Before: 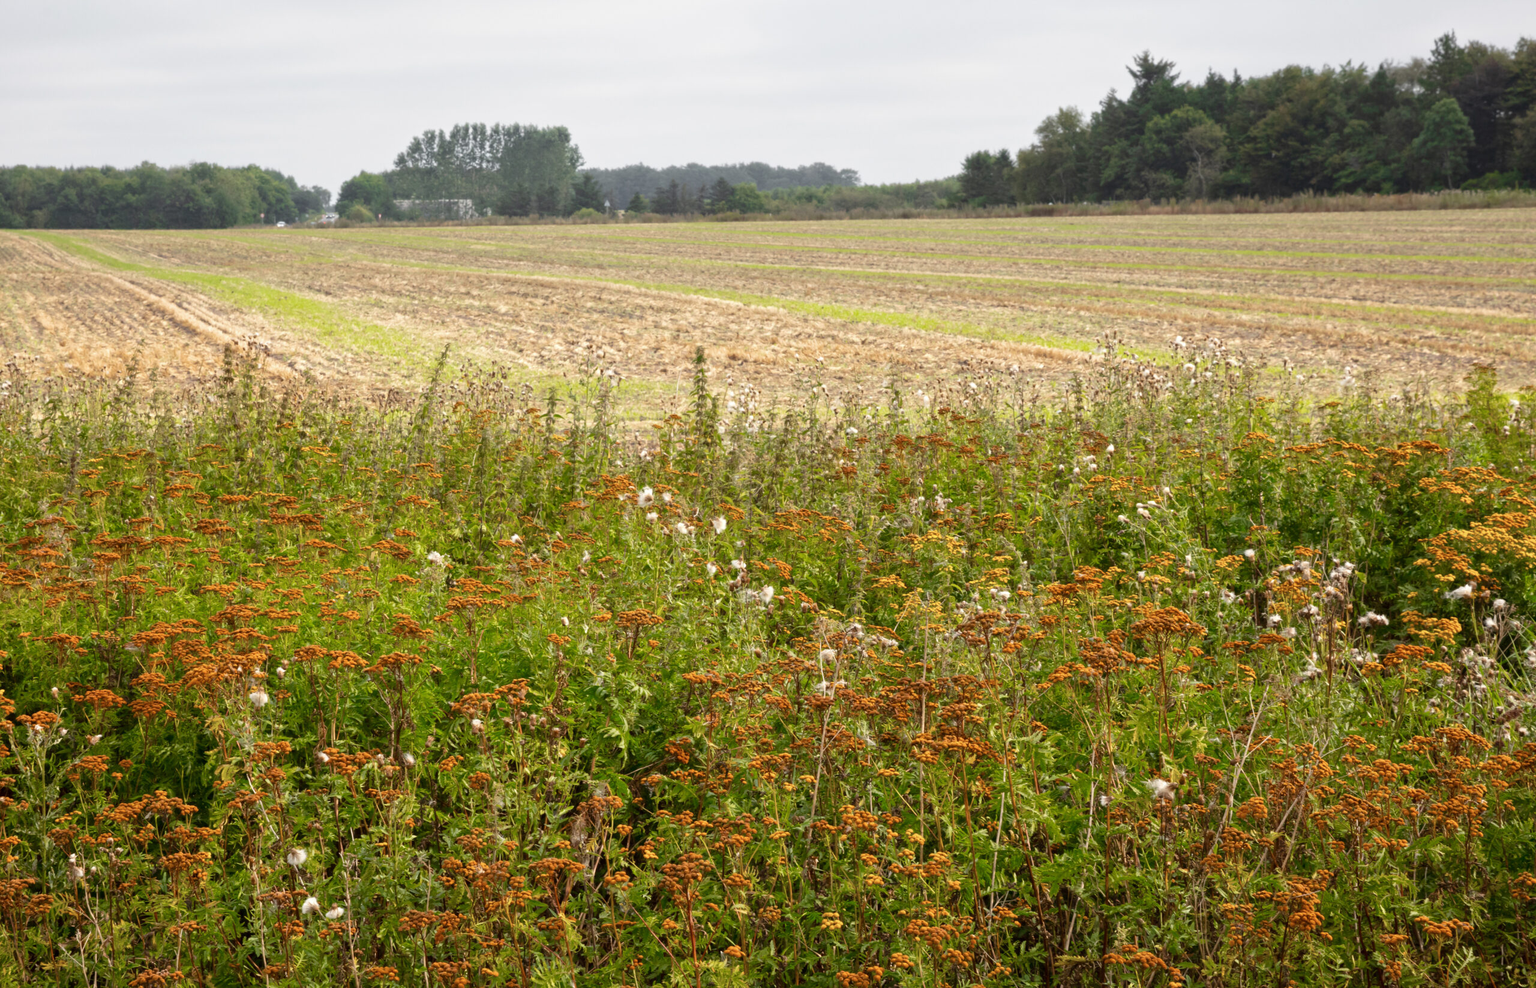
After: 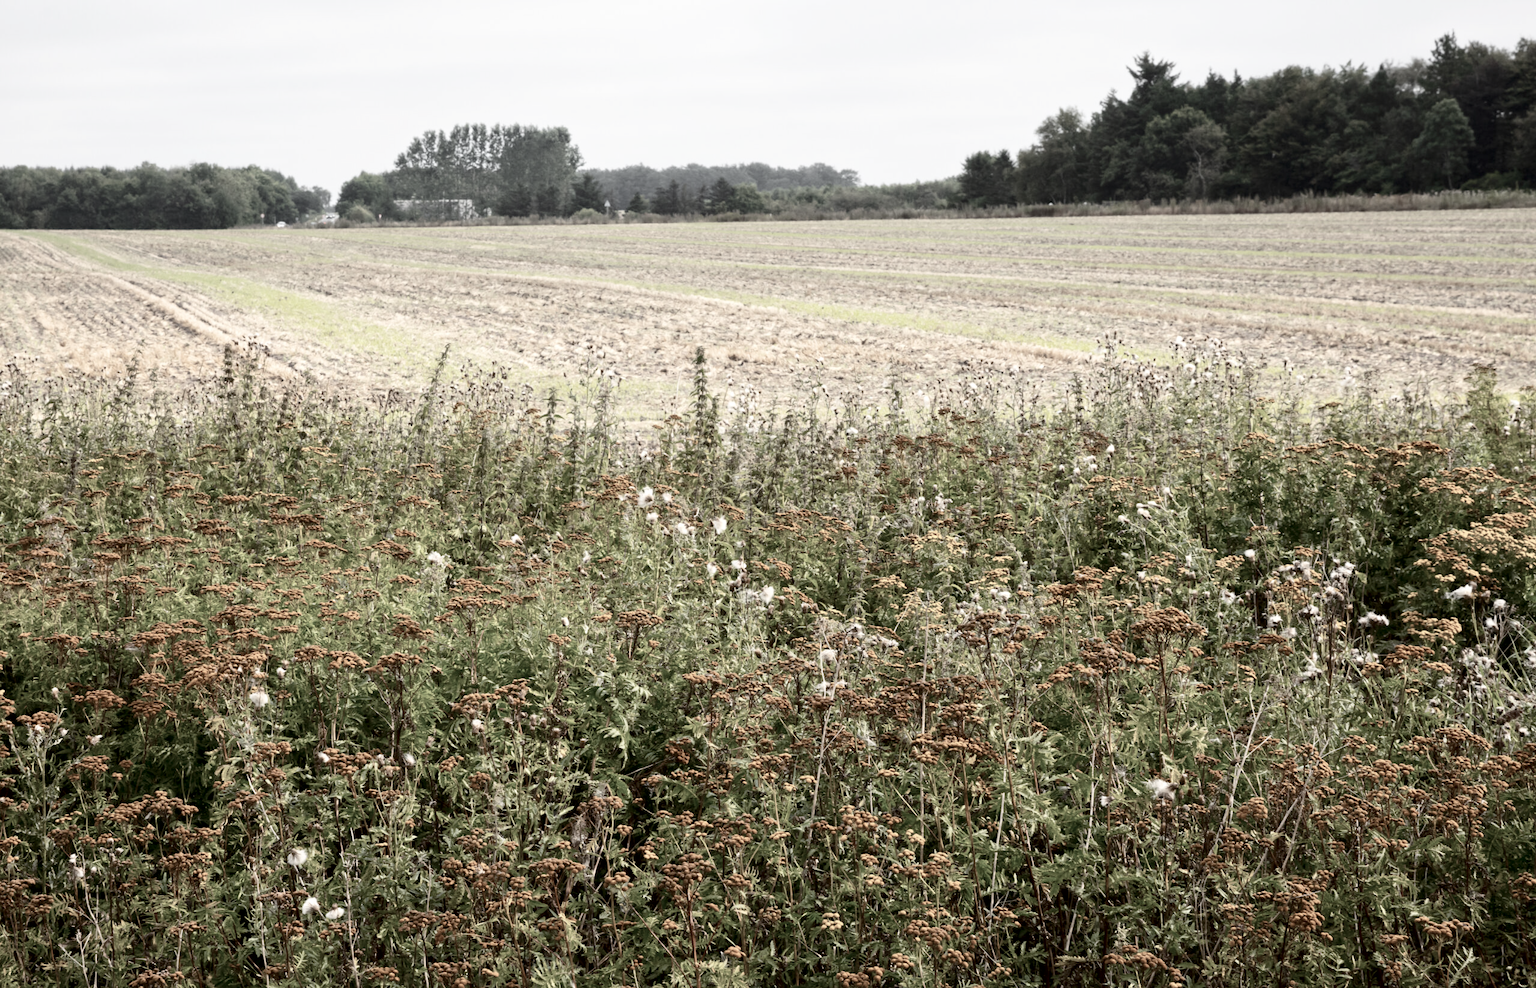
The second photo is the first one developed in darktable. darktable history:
exposure: black level correction 0.007, exposure 0.093 EV, compensate highlight preservation false
contrast brightness saturation: contrast 0.25, saturation -0.31
color zones: curves: ch1 [(0, 0.292) (0.001, 0.292) (0.2, 0.264) (0.4, 0.248) (0.6, 0.248) (0.8, 0.264) (0.999, 0.292) (1, 0.292)]
